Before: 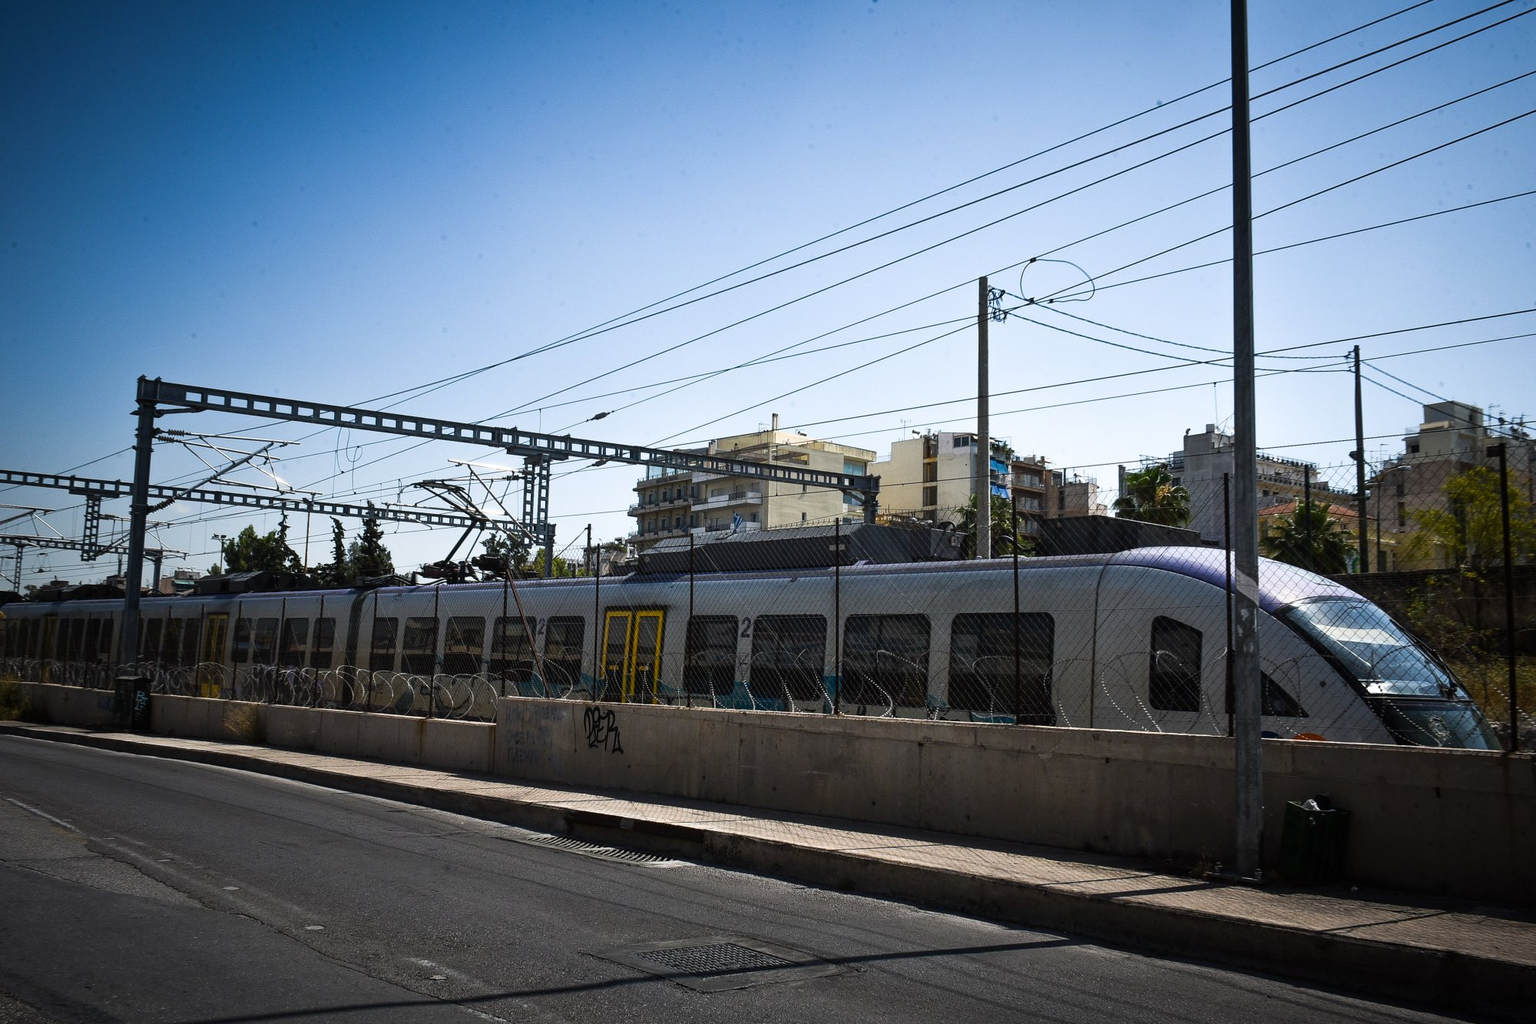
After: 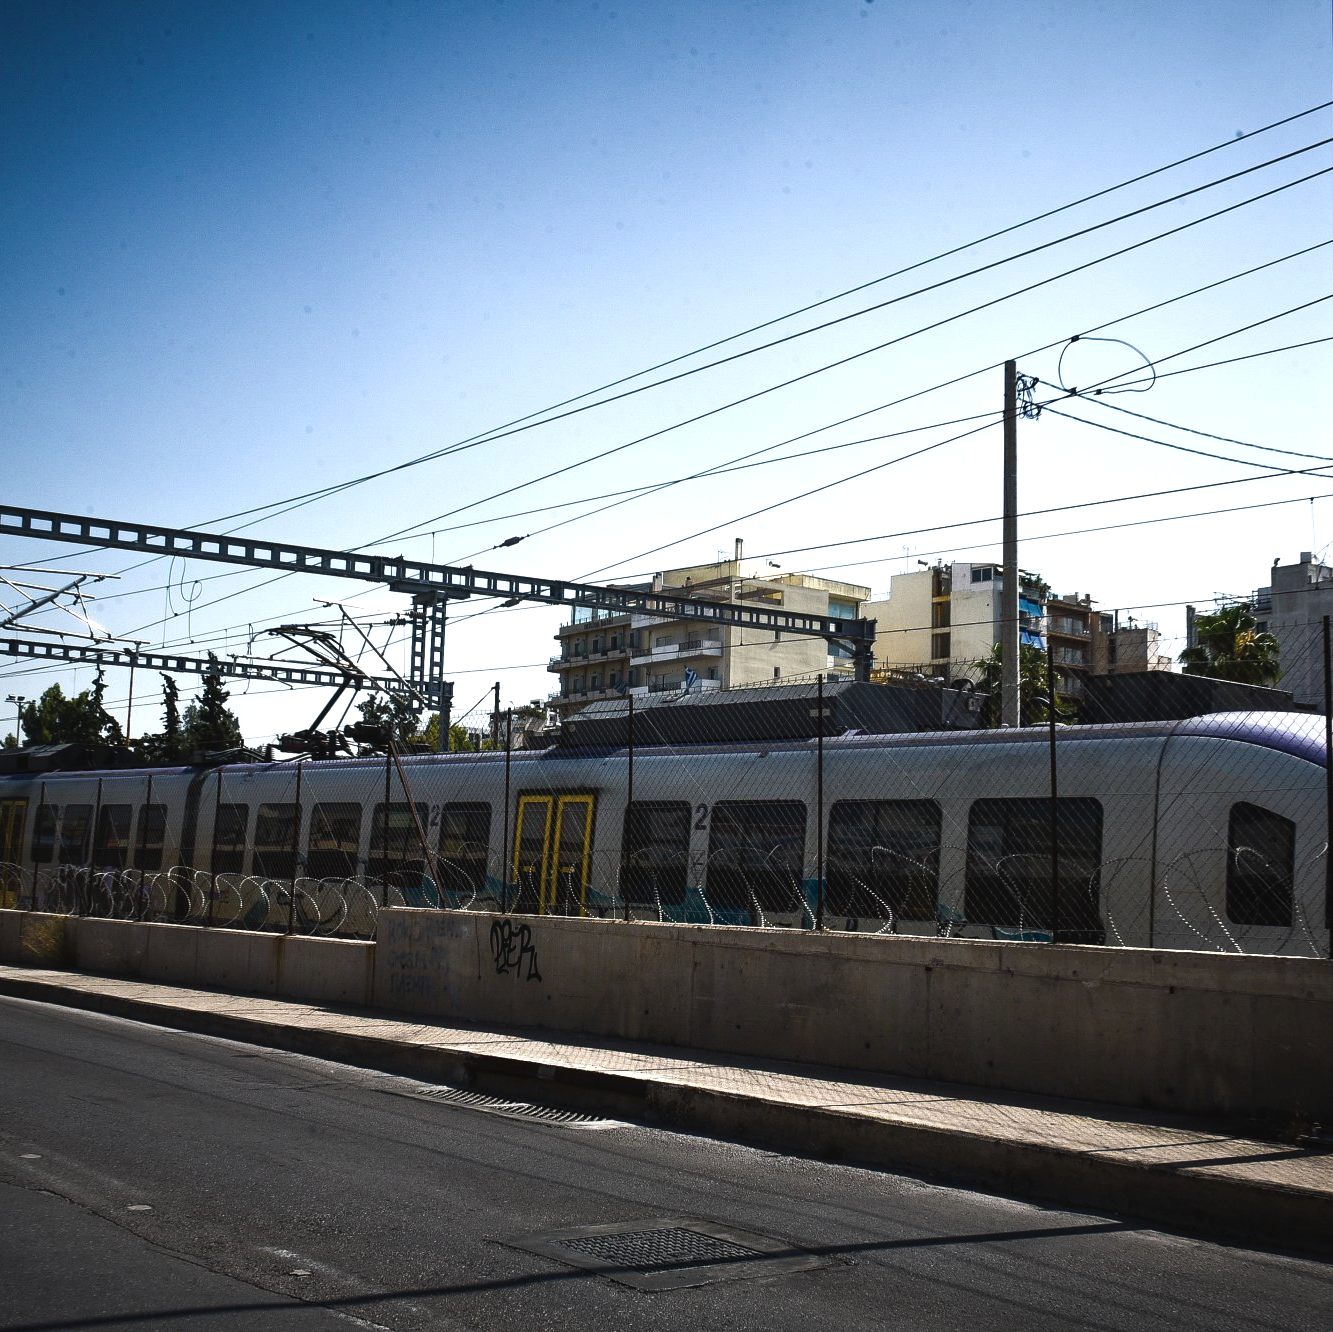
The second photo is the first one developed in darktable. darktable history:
crop and rotate: left 13.537%, right 19.796%
color balance rgb: linear chroma grading › global chroma 9%, perceptual saturation grading › global saturation 36%, perceptual saturation grading › shadows 35%, perceptual brilliance grading › global brilliance 15%, perceptual brilliance grading › shadows -35%, global vibrance 15%
contrast brightness saturation: contrast -0.05, saturation -0.41
